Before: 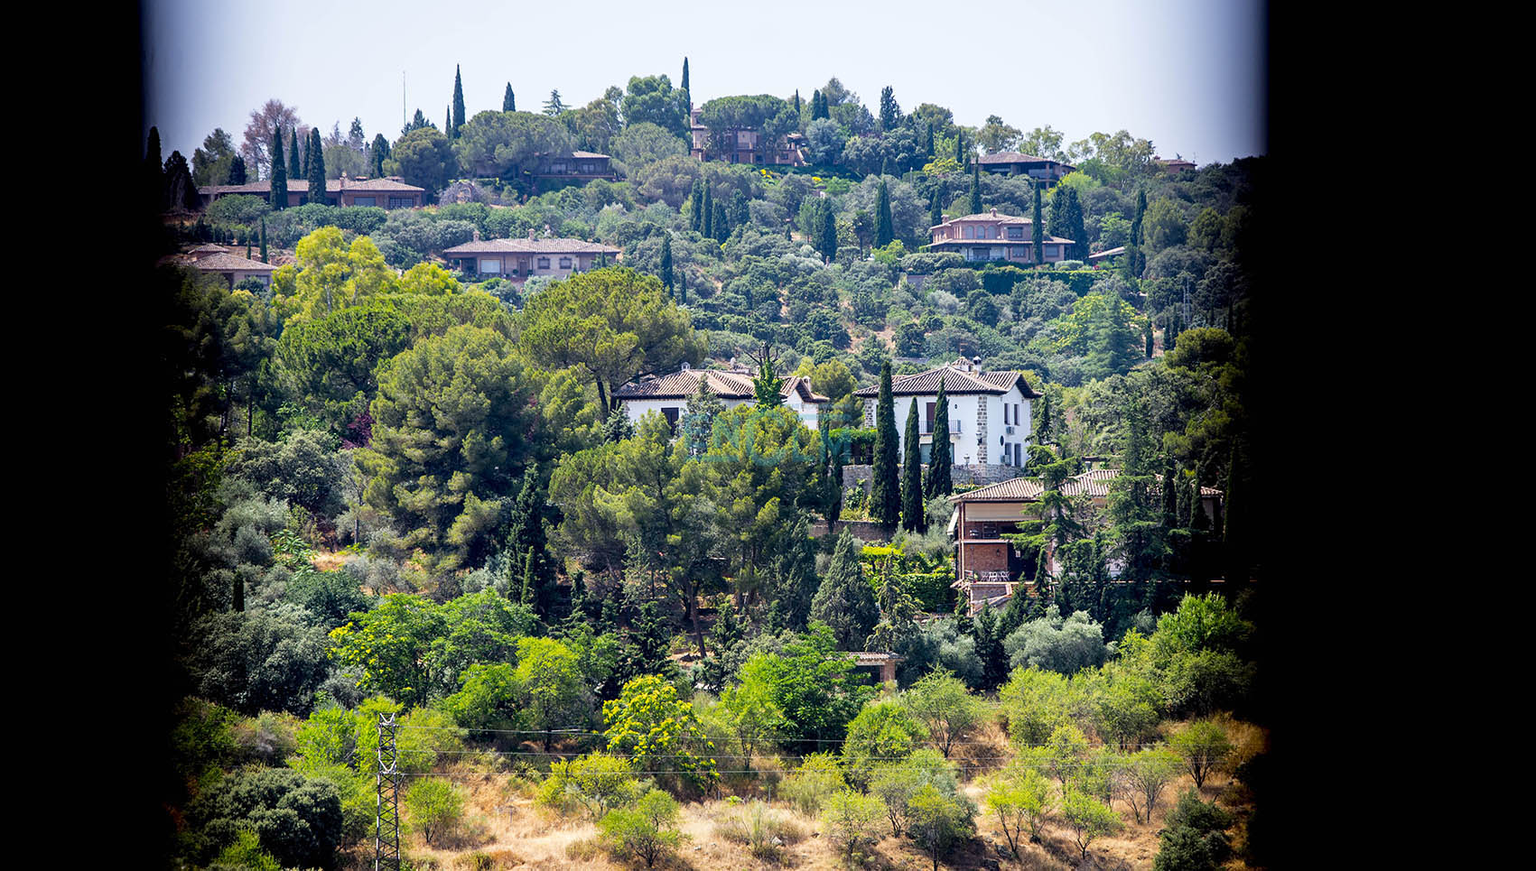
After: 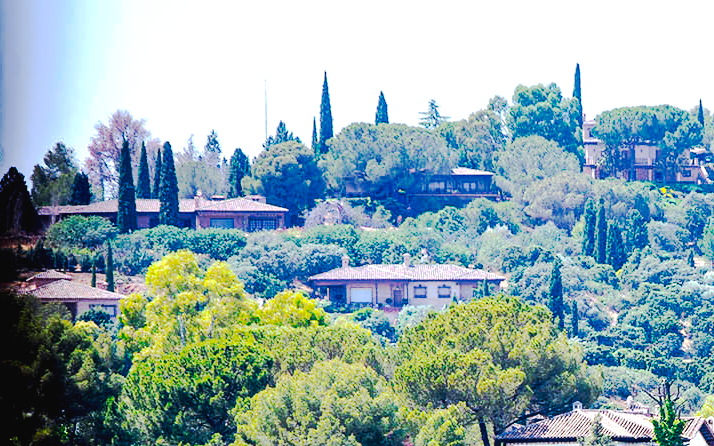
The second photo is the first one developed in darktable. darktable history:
crop and rotate: left 10.817%, top 0.062%, right 47.194%, bottom 53.626%
exposure: black level correction -0.002, exposure 0.54 EV, compensate highlight preservation false
white balance: red 0.974, blue 1.044
tone curve: curves: ch0 [(0, 0) (0.003, 0.015) (0.011, 0.019) (0.025, 0.025) (0.044, 0.039) (0.069, 0.053) (0.1, 0.076) (0.136, 0.107) (0.177, 0.143) (0.224, 0.19) (0.277, 0.253) (0.335, 0.32) (0.399, 0.412) (0.468, 0.524) (0.543, 0.668) (0.623, 0.717) (0.709, 0.769) (0.801, 0.82) (0.898, 0.865) (1, 1)], preserve colors none
